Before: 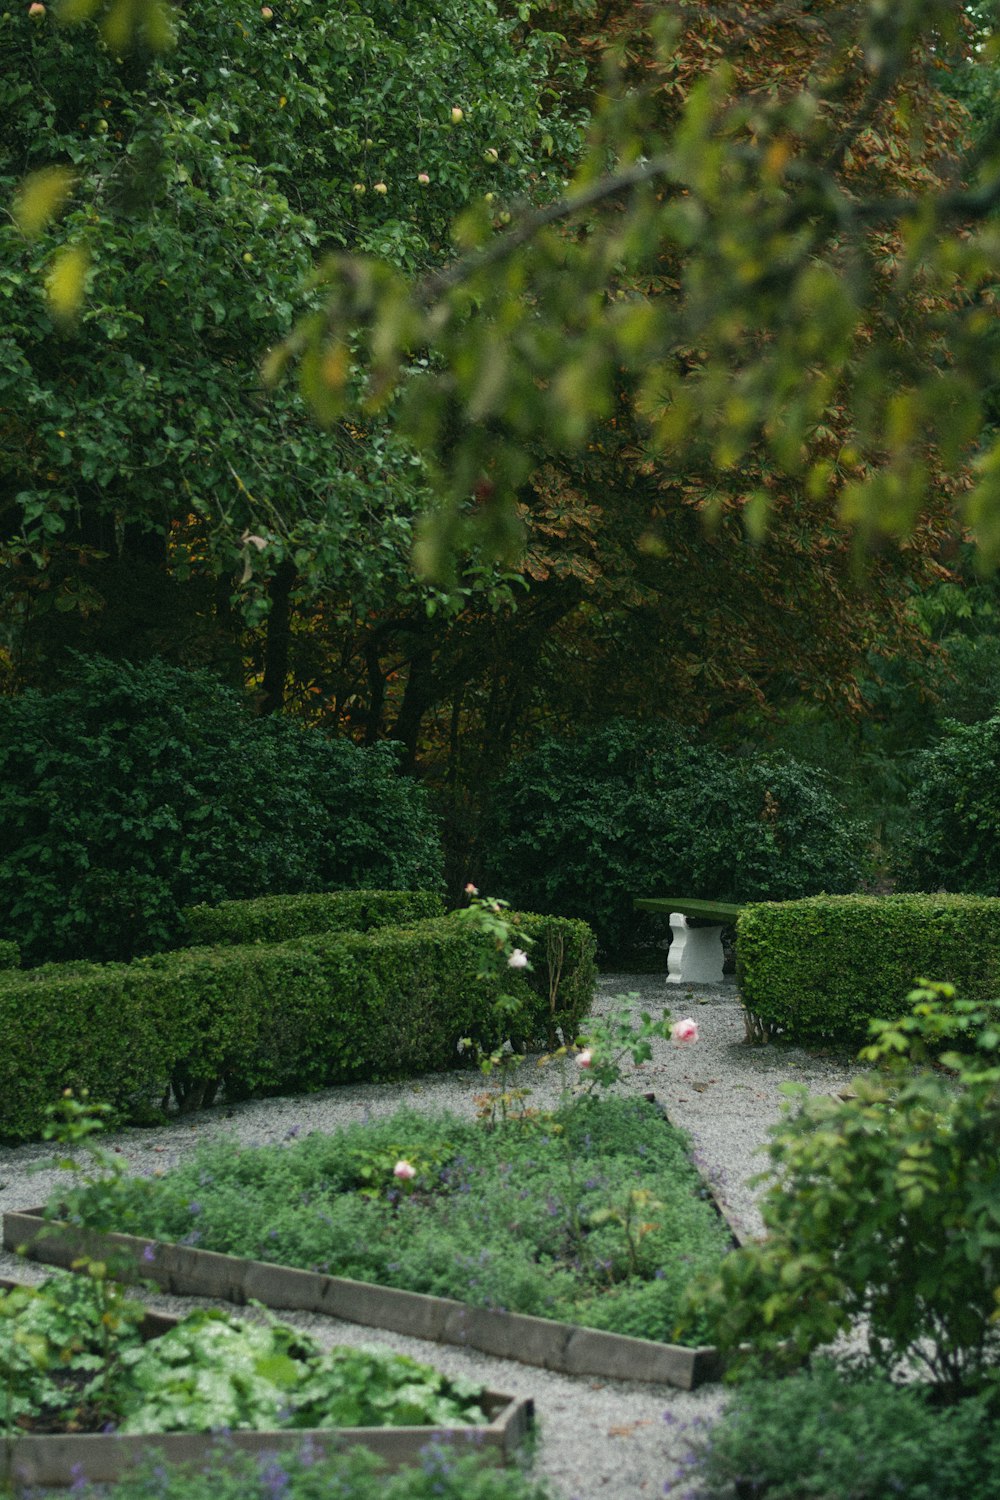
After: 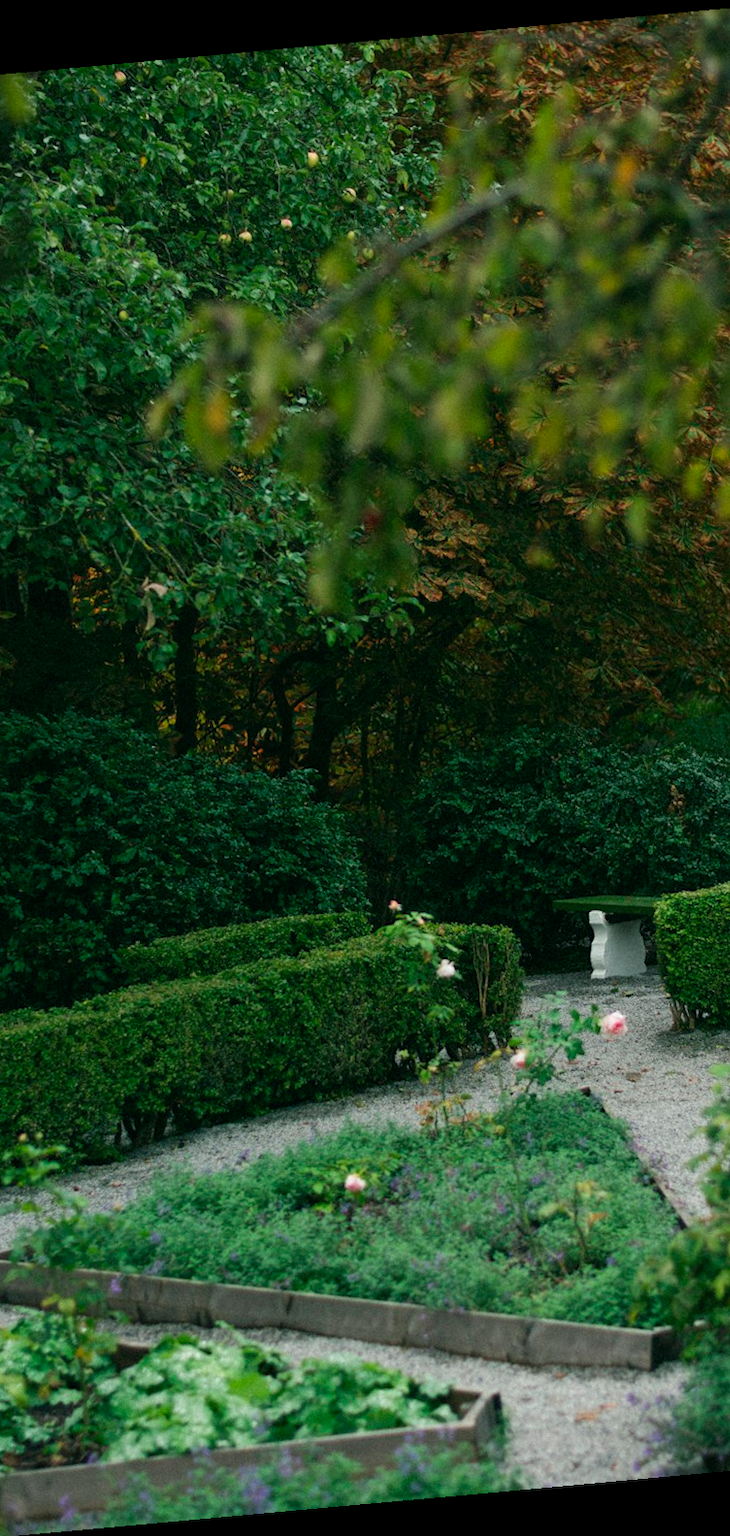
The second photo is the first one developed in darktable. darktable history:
rotate and perspective: rotation -5.2°, automatic cropping off
crop and rotate: left 12.648%, right 20.685%
